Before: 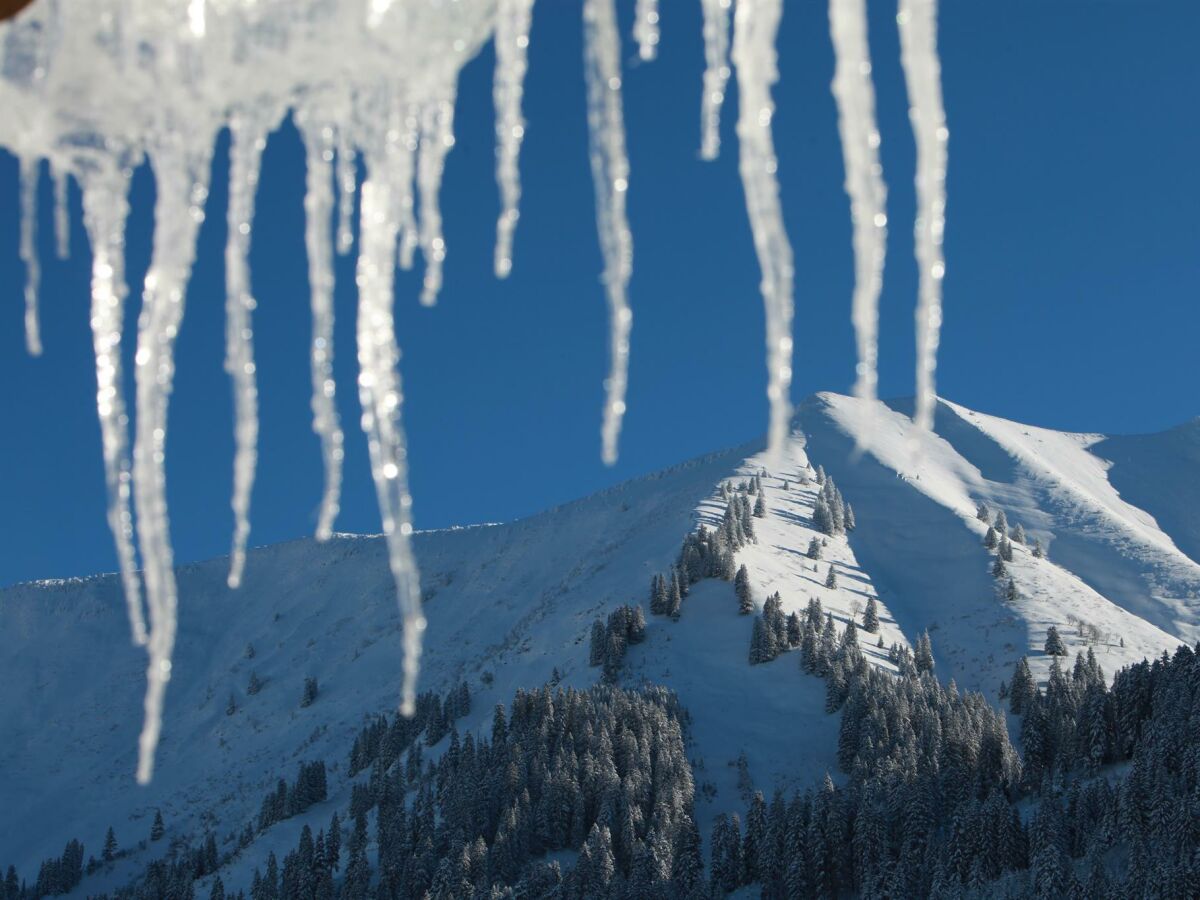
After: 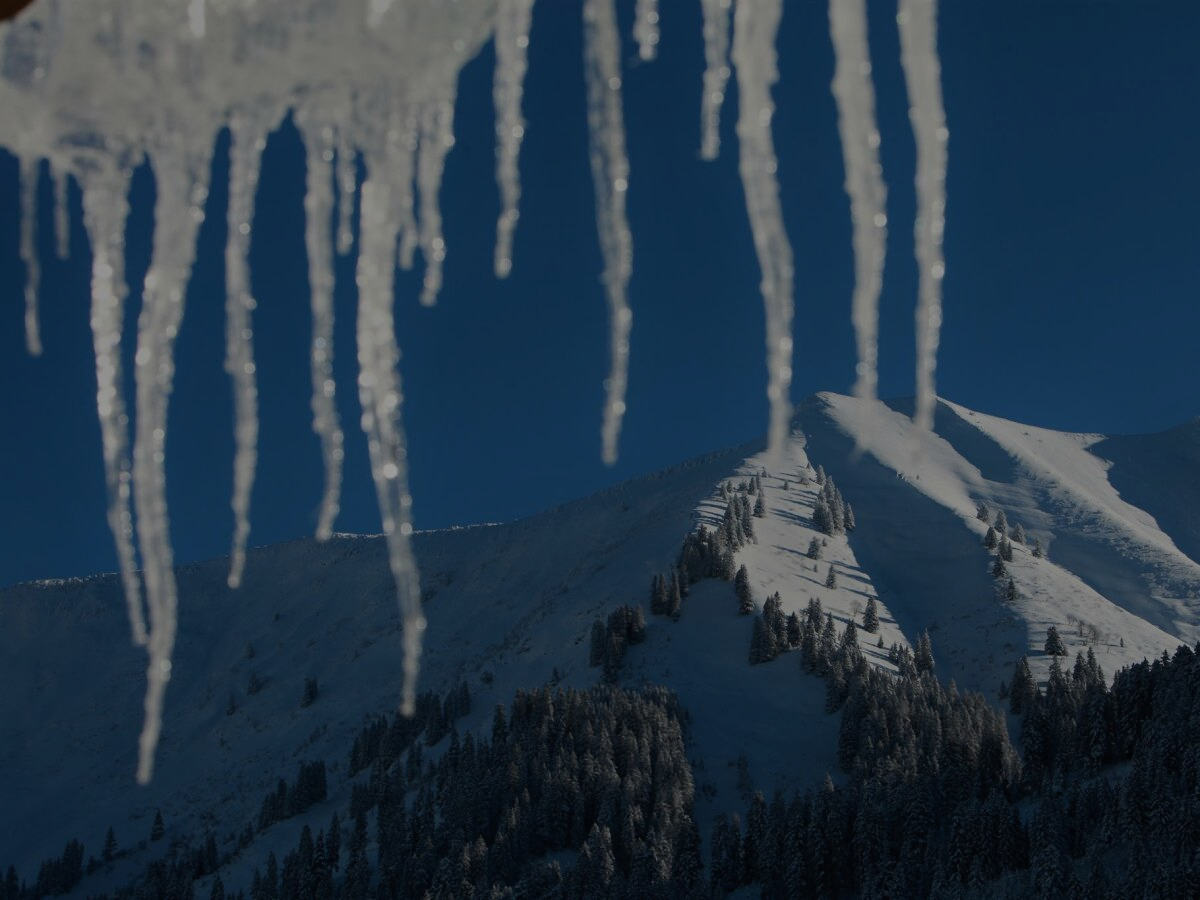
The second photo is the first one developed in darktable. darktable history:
tone equalizer: -8 EV -1.98 EV, -7 EV -1.96 EV, -6 EV -1.96 EV, -5 EV -1.98 EV, -4 EV -1.97 EV, -3 EV -2 EV, -2 EV -2 EV, -1 EV -1.62 EV, +0 EV -1.99 EV
color calibration: illuminant same as pipeline (D50), adaptation XYZ, x 0.346, y 0.357, temperature 5014.32 K
